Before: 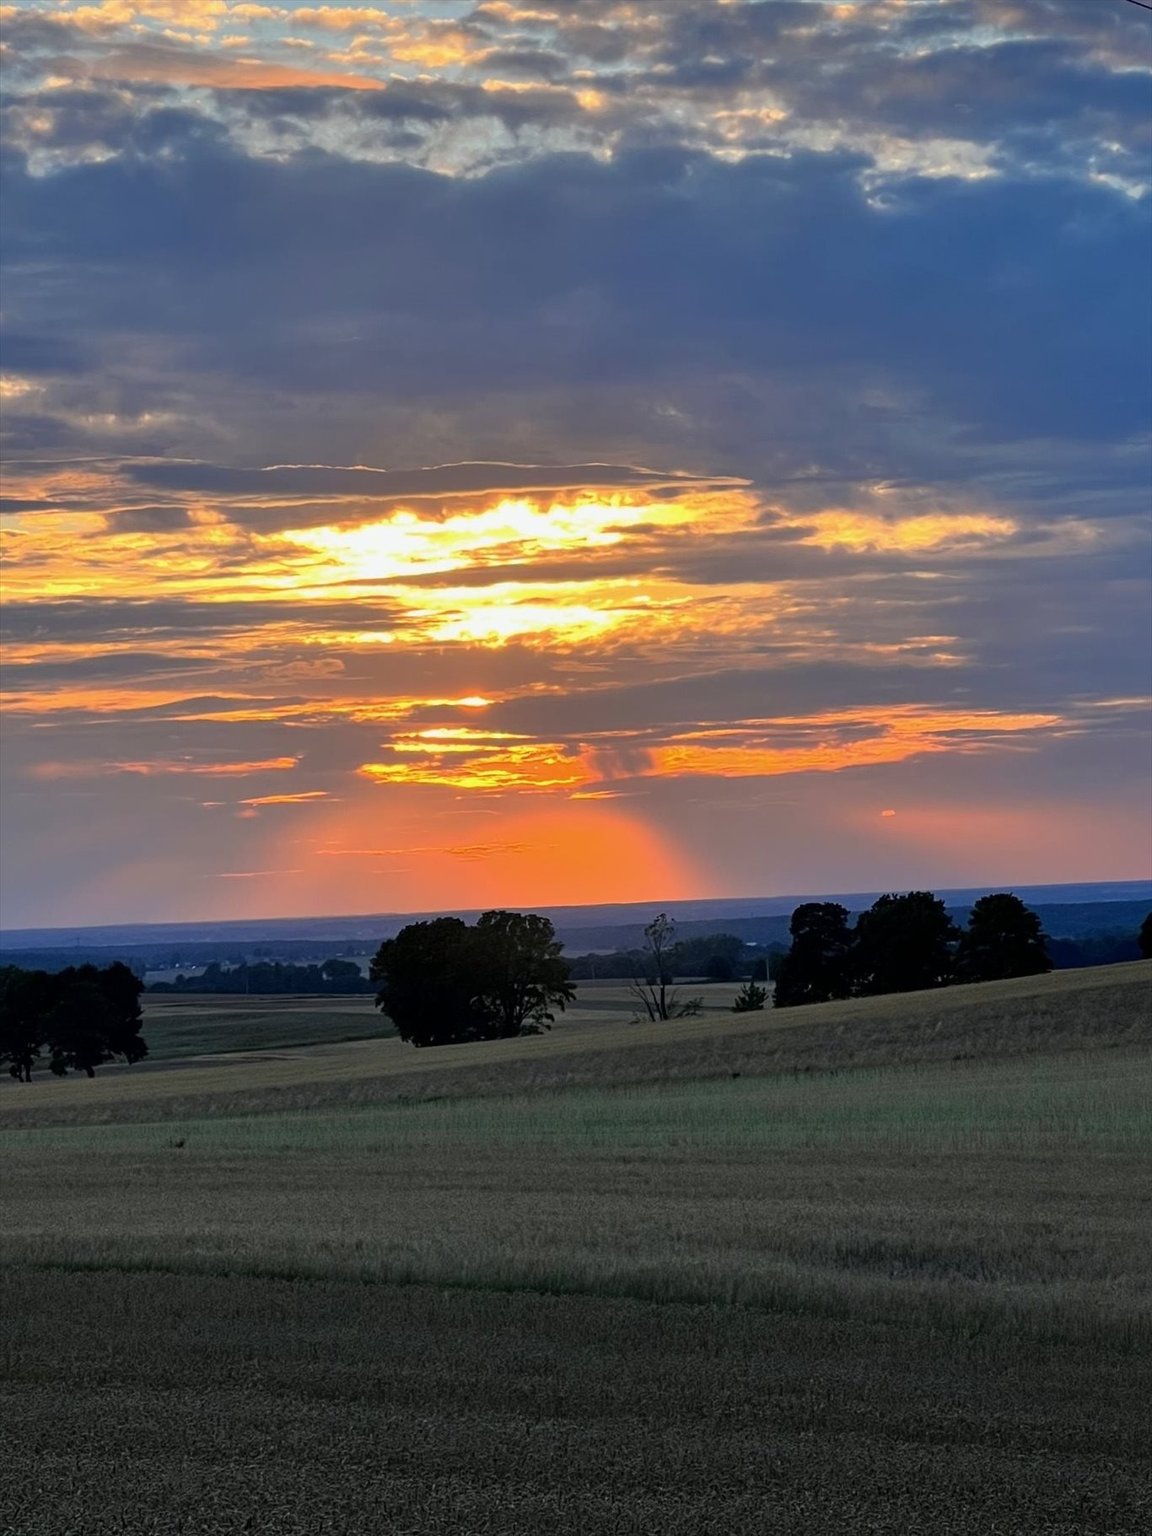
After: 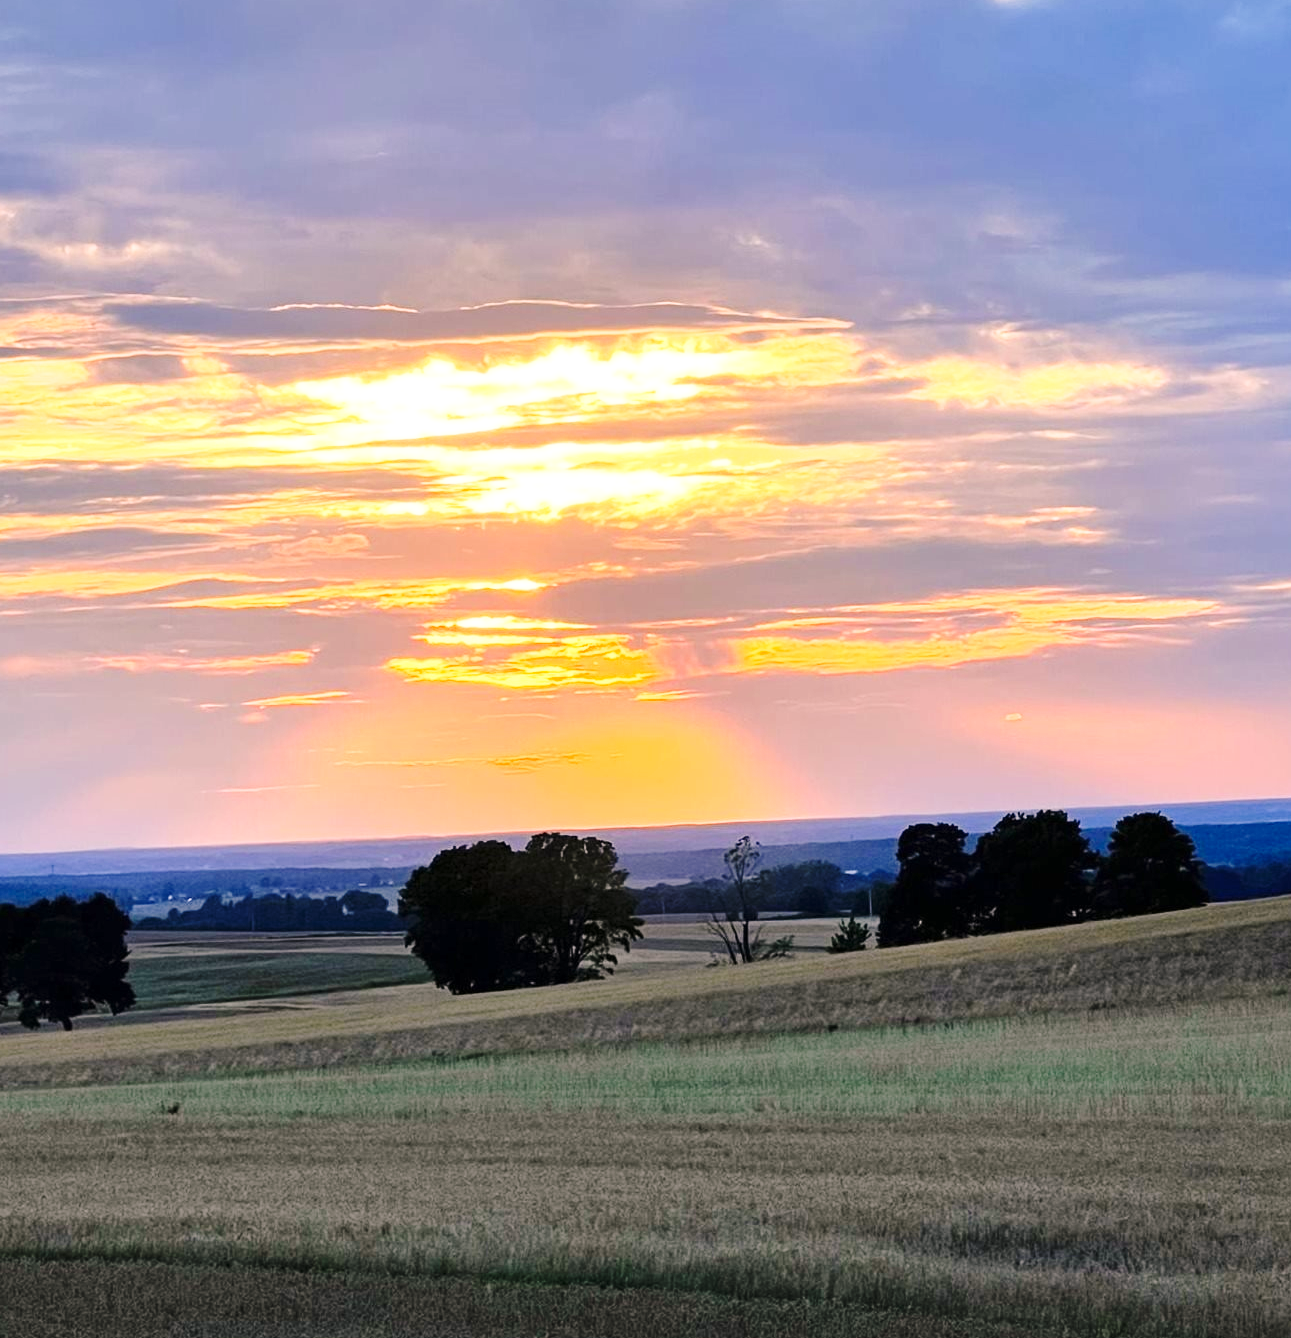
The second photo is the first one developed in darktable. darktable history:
crop and rotate: left 2.976%, top 13.612%, right 2.474%, bottom 12.9%
exposure: exposure 0.651 EV, compensate highlight preservation false
base curve: curves: ch0 [(0, 0) (0.028, 0.03) (0.121, 0.232) (0.46, 0.748) (0.859, 0.968) (1, 1)], preserve colors none
color correction: highlights a* 7.84, highlights b* 4.25
